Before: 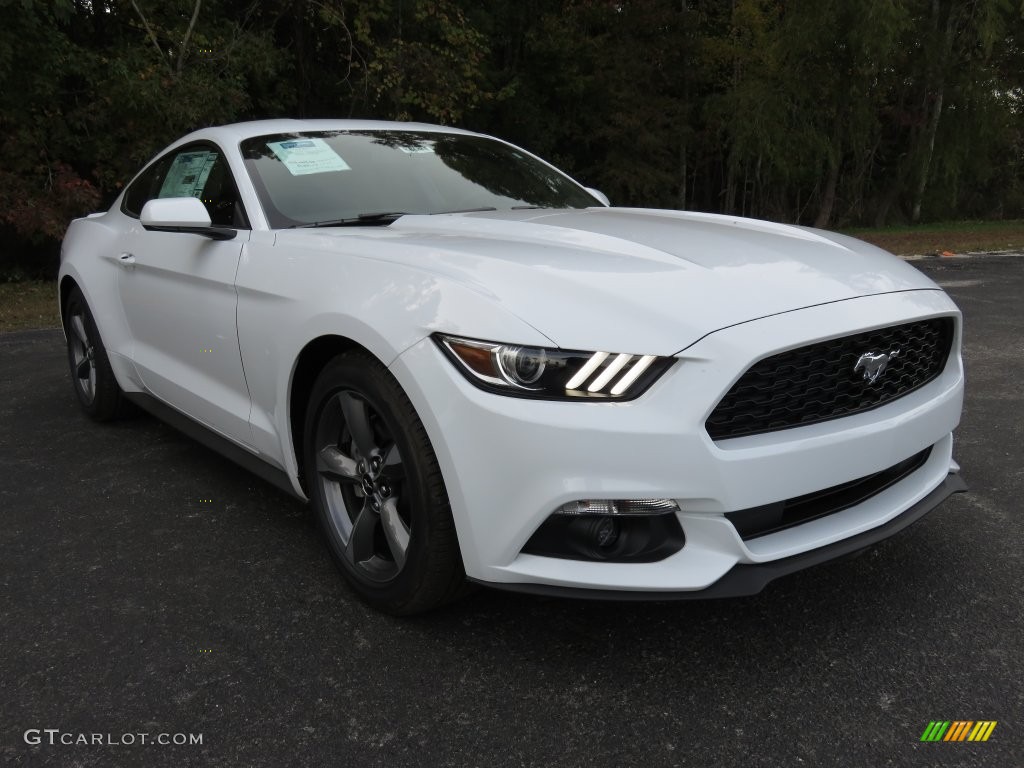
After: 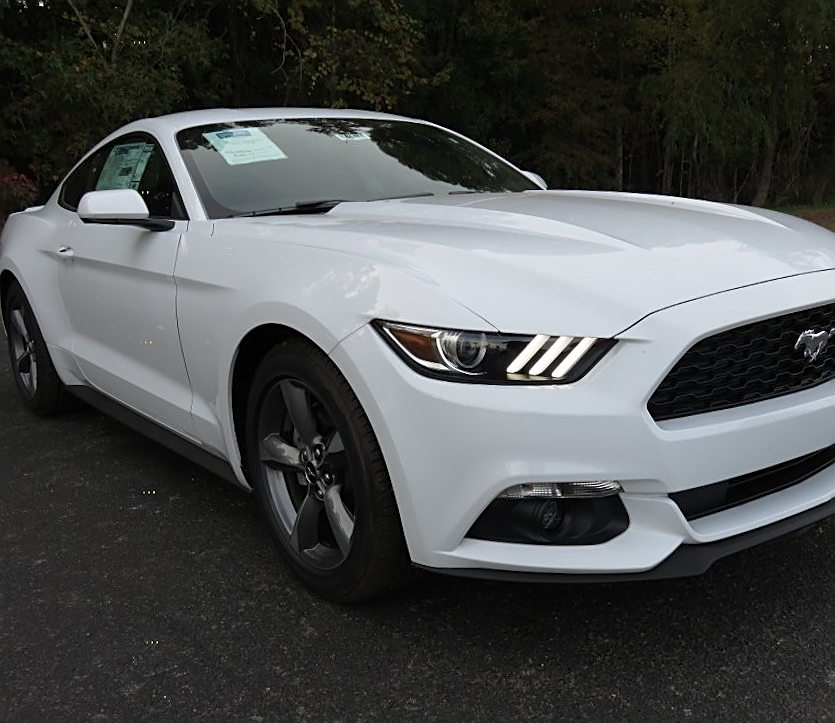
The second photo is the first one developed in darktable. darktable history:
crop and rotate: angle 1.21°, left 4.548%, top 0.737%, right 11.575%, bottom 2.397%
tone equalizer: mask exposure compensation -0.498 EV
sharpen: on, module defaults
